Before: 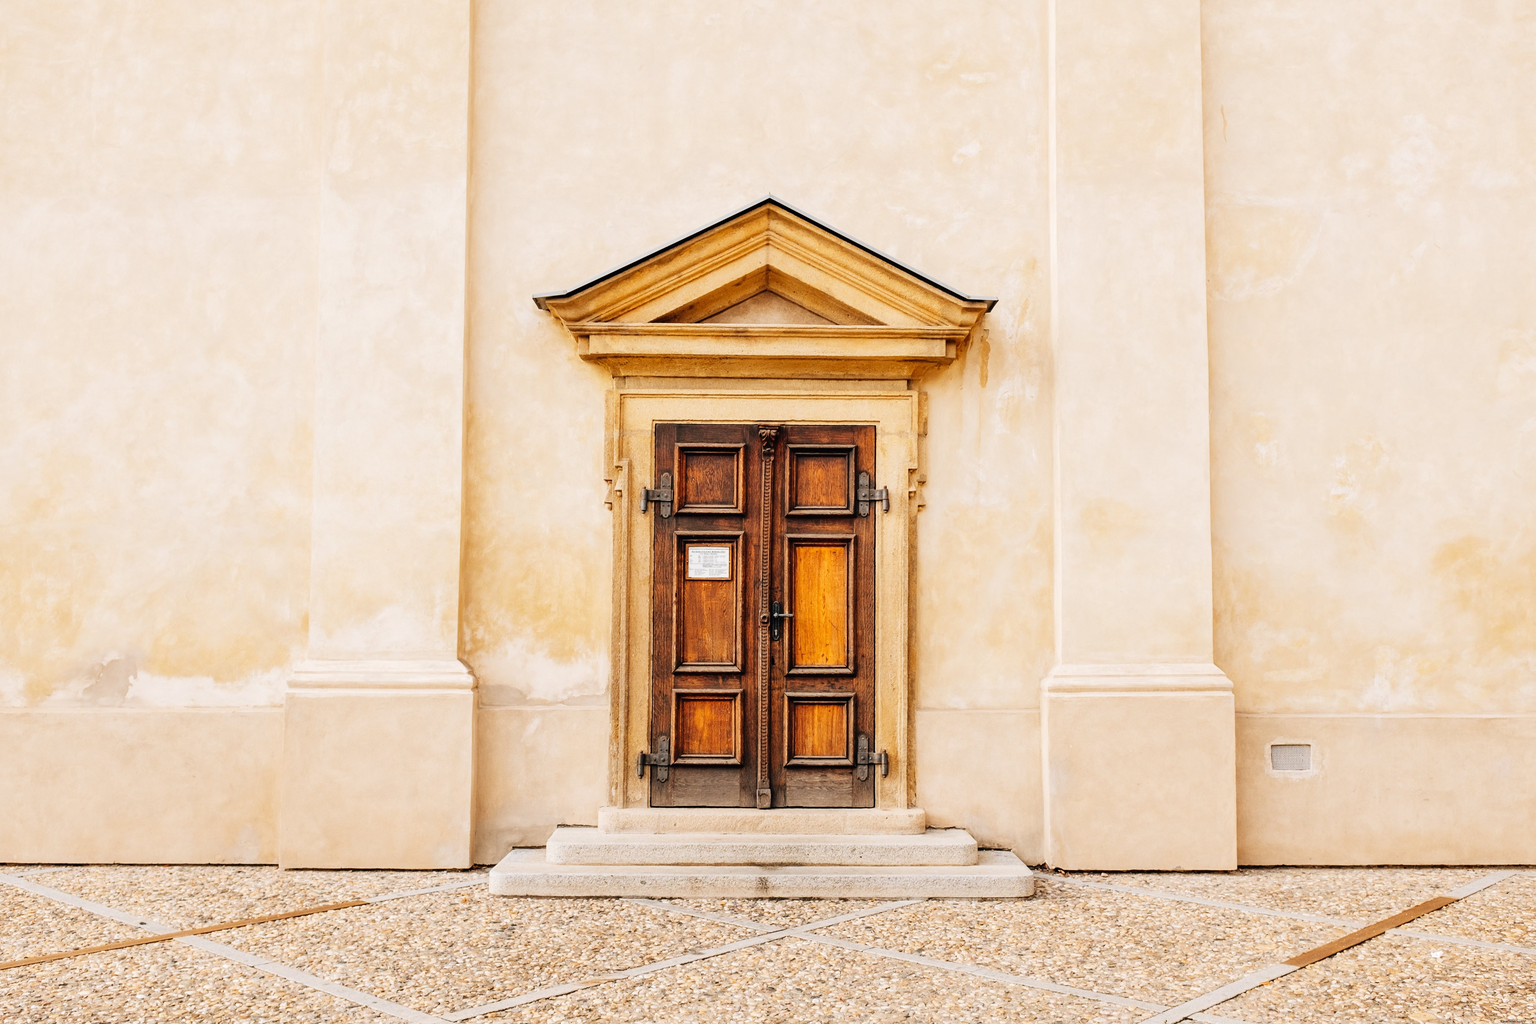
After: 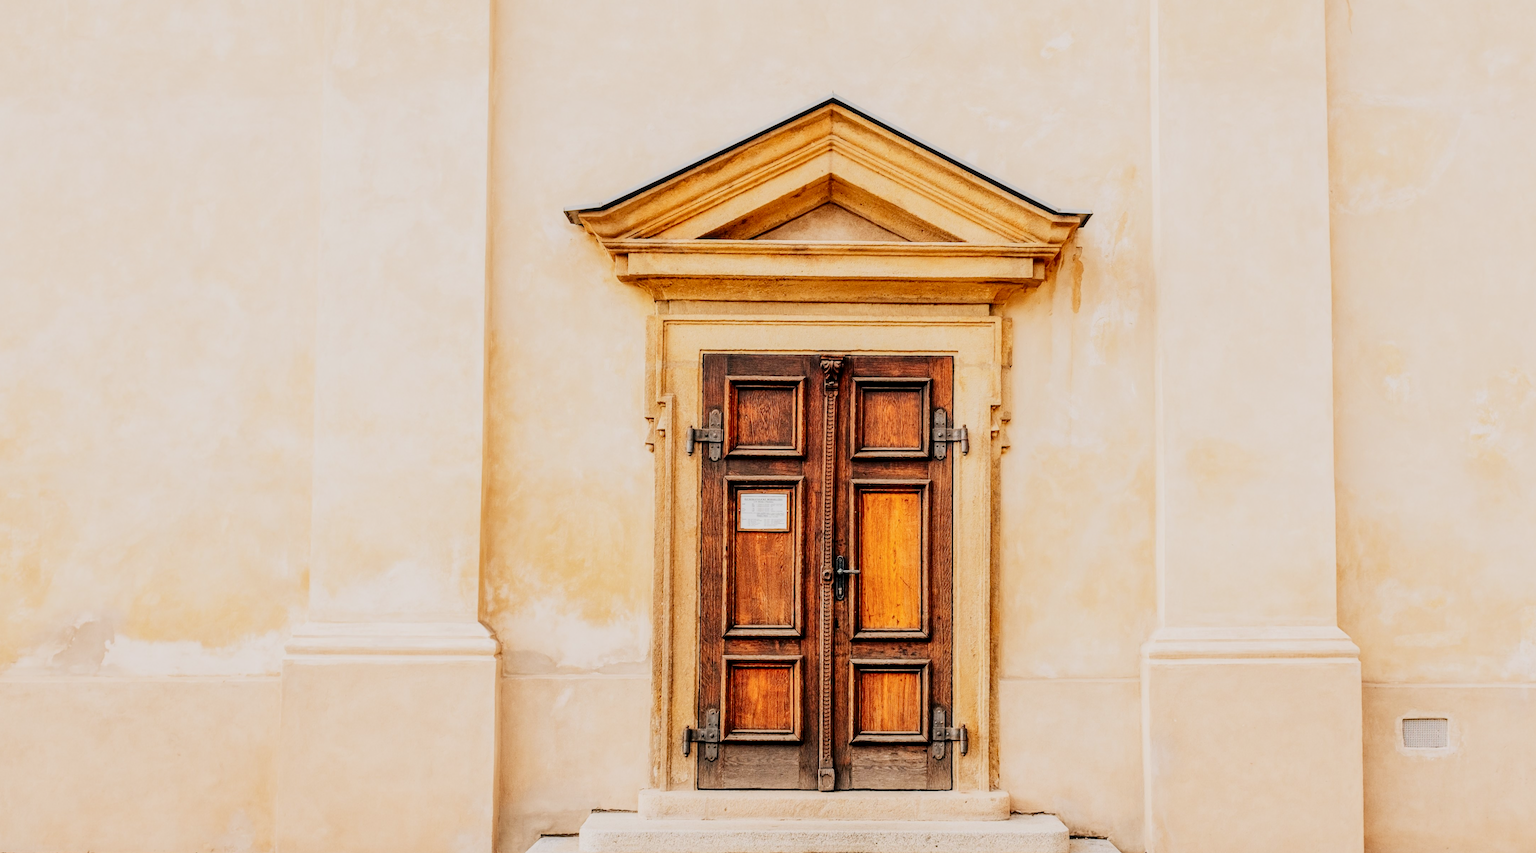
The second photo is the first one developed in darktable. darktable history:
crop and rotate: left 2.43%, top 11%, right 9.529%, bottom 15.565%
contrast brightness saturation: contrast 0.229, brightness 0.103, saturation 0.291
filmic rgb: middle gray luminance 4.35%, black relative exposure -12.93 EV, white relative exposure 5.01 EV, threshold 3.02 EV, target black luminance 0%, hardness 5.16, latitude 59.52%, contrast 0.773, highlights saturation mix 5.02%, shadows ↔ highlights balance 26.3%, enable highlight reconstruction true
local contrast: on, module defaults
tone equalizer: edges refinement/feathering 500, mask exposure compensation -1.57 EV, preserve details no
